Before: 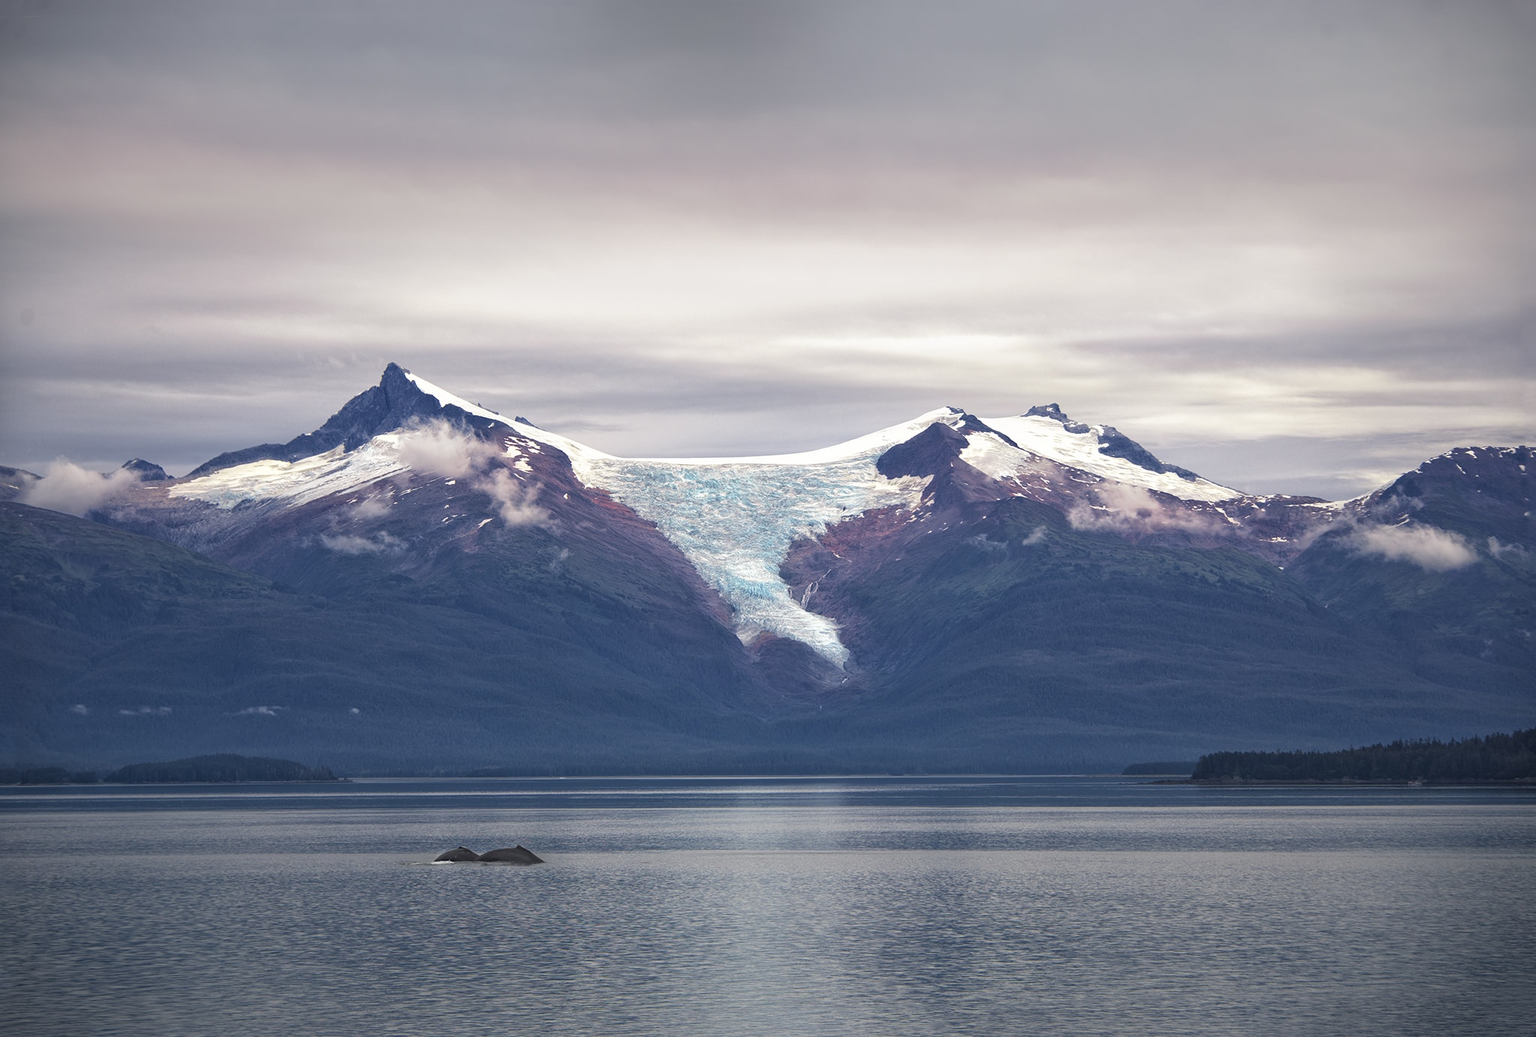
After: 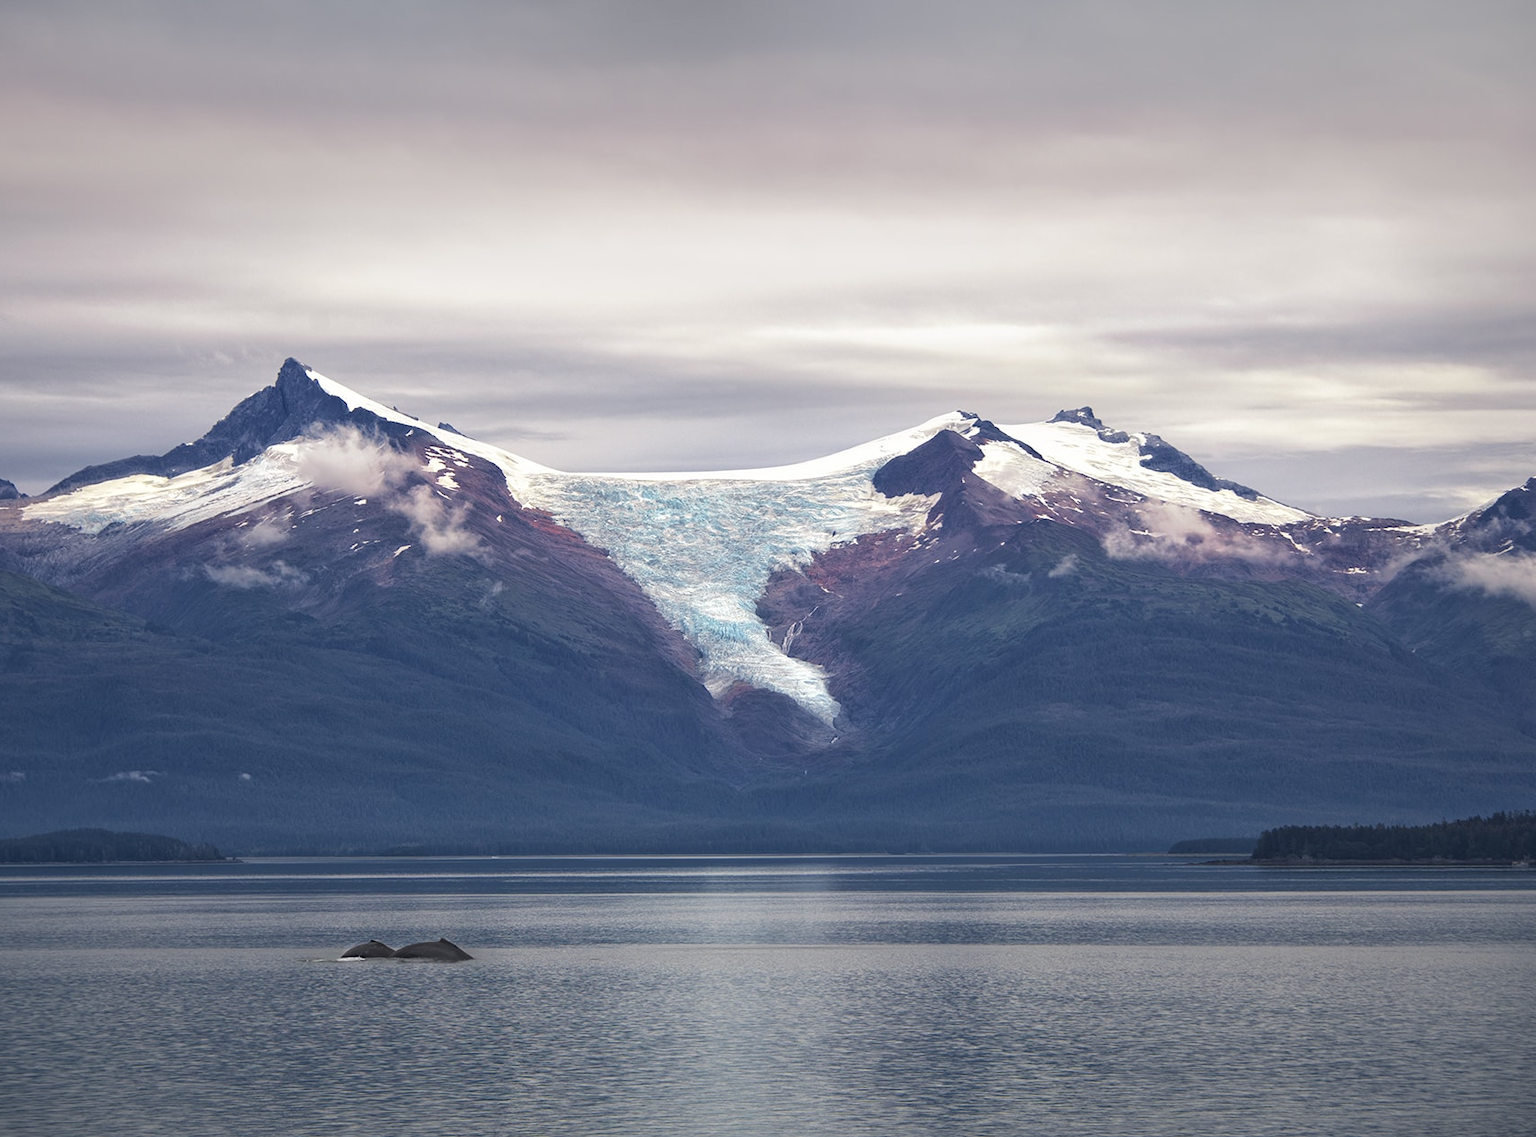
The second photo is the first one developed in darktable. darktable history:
tone equalizer: on, module defaults
crop: left 9.833%, top 6.33%, right 6.996%, bottom 2.464%
